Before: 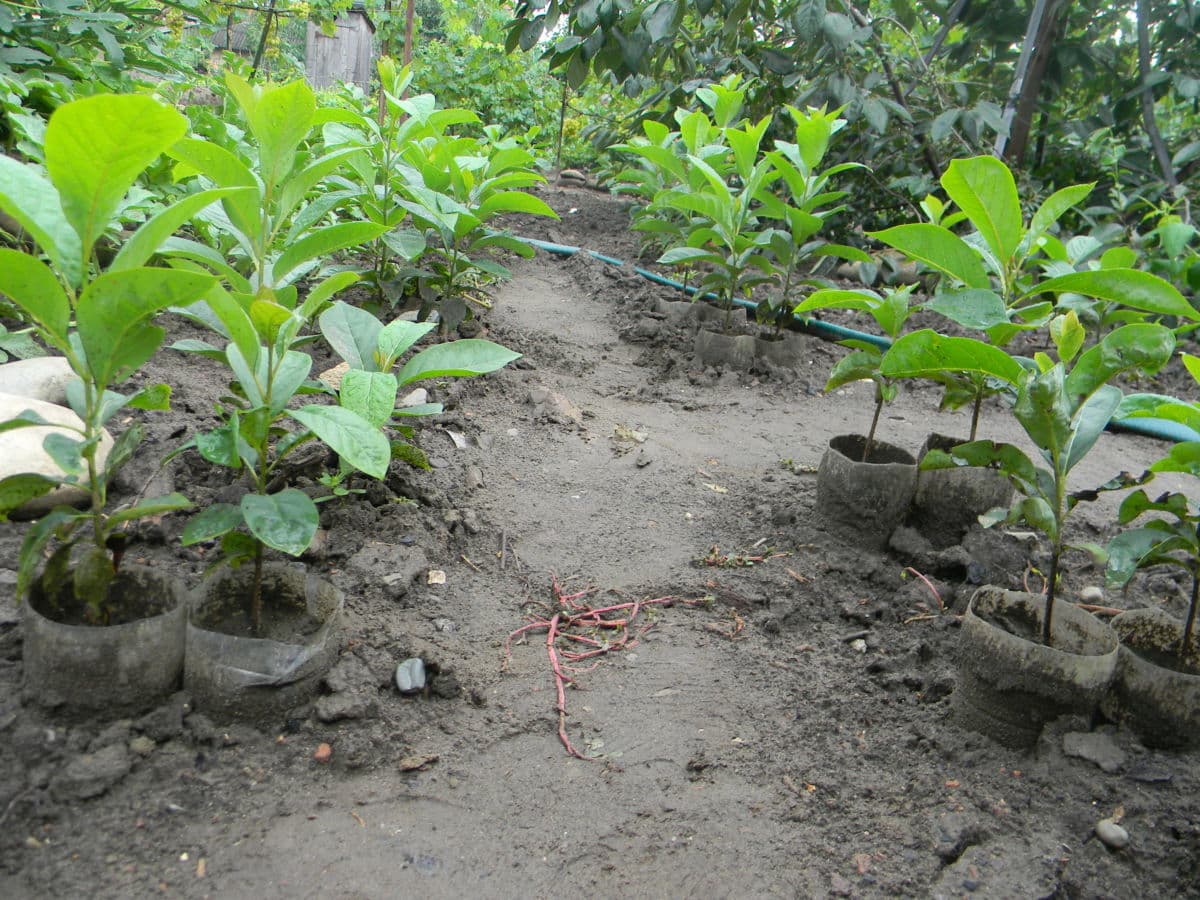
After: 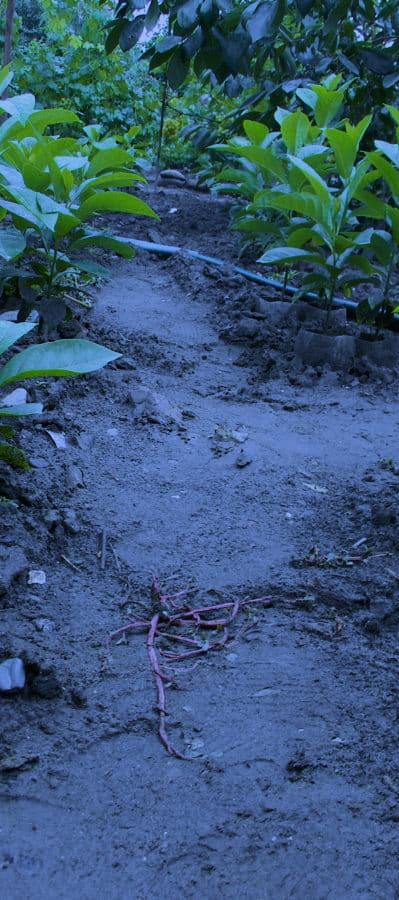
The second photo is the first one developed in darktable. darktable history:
exposure: exposure -1.468 EV, compensate highlight preservation false
crop: left 33.36%, right 33.36%
white balance: red 0.766, blue 1.537
bloom: size 16%, threshold 98%, strength 20%
sigmoid: contrast 1.22, skew 0.65
tone equalizer: -8 EV -0.75 EV, -7 EV -0.7 EV, -6 EV -0.6 EV, -5 EV -0.4 EV, -3 EV 0.4 EV, -2 EV 0.6 EV, -1 EV 0.7 EV, +0 EV 0.75 EV, edges refinement/feathering 500, mask exposure compensation -1.57 EV, preserve details no
velvia: on, module defaults
rotate and perspective: automatic cropping original format, crop left 0, crop top 0
